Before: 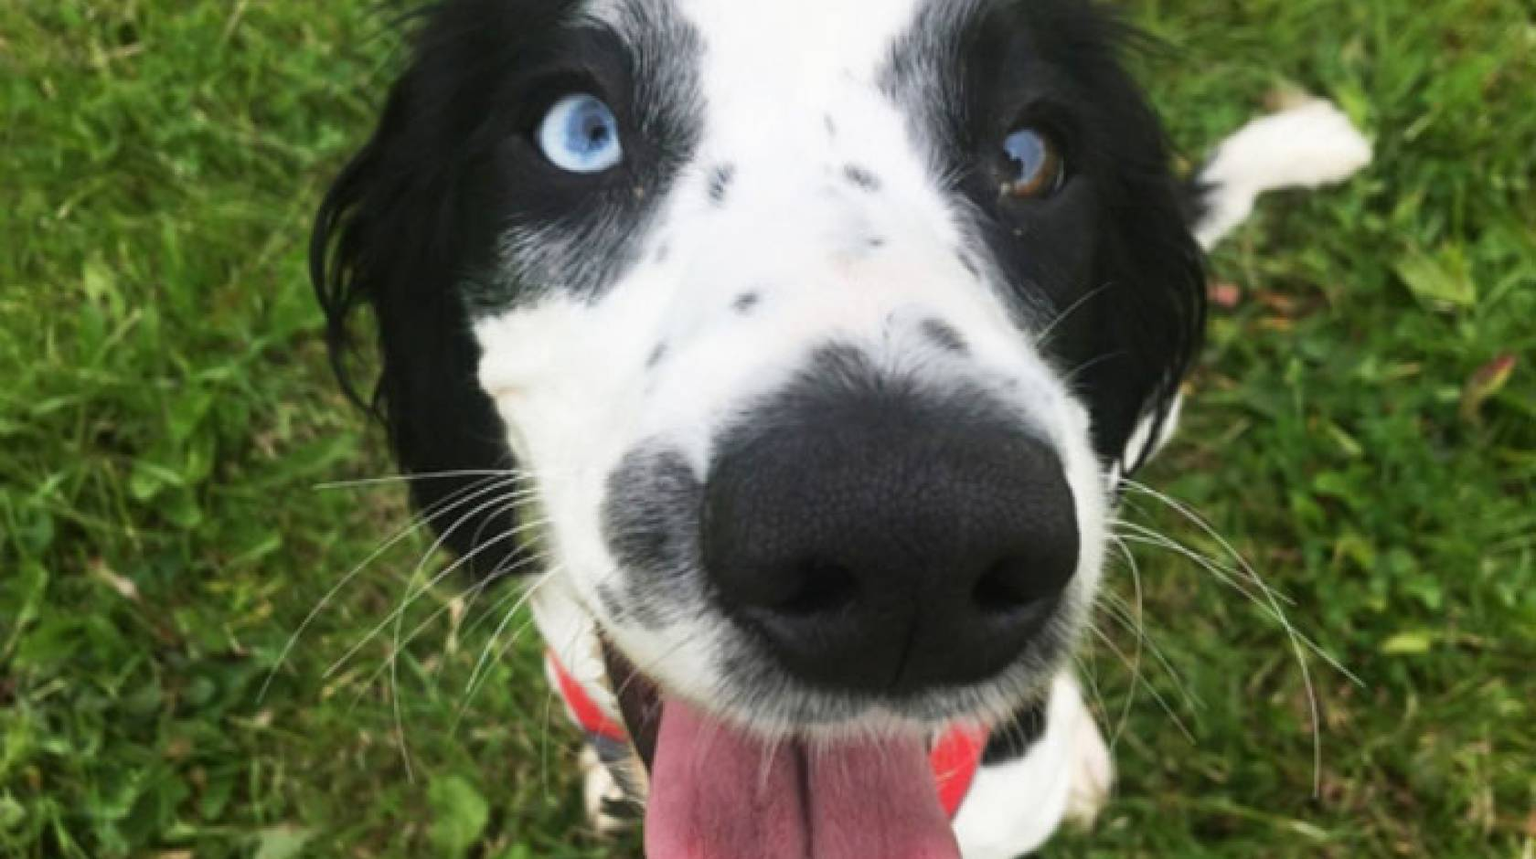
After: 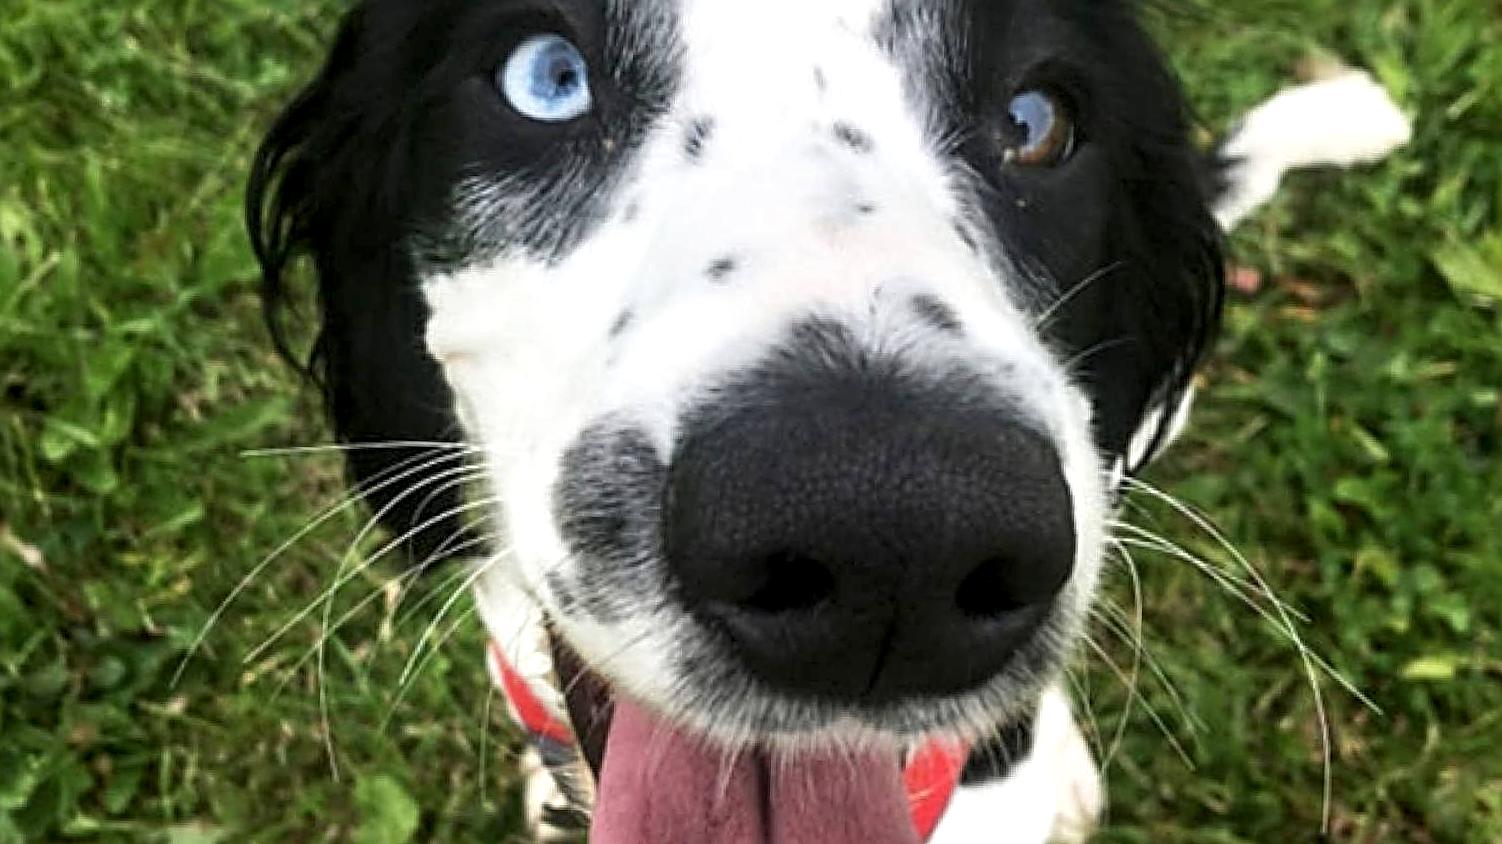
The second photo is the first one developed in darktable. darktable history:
local contrast: detail 135%, midtone range 0.75
sharpen: radius 3.068, amount 0.761
crop and rotate: angle -2.09°, left 3.116%, top 3.699%, right 1.664%, bottom 0.653%
